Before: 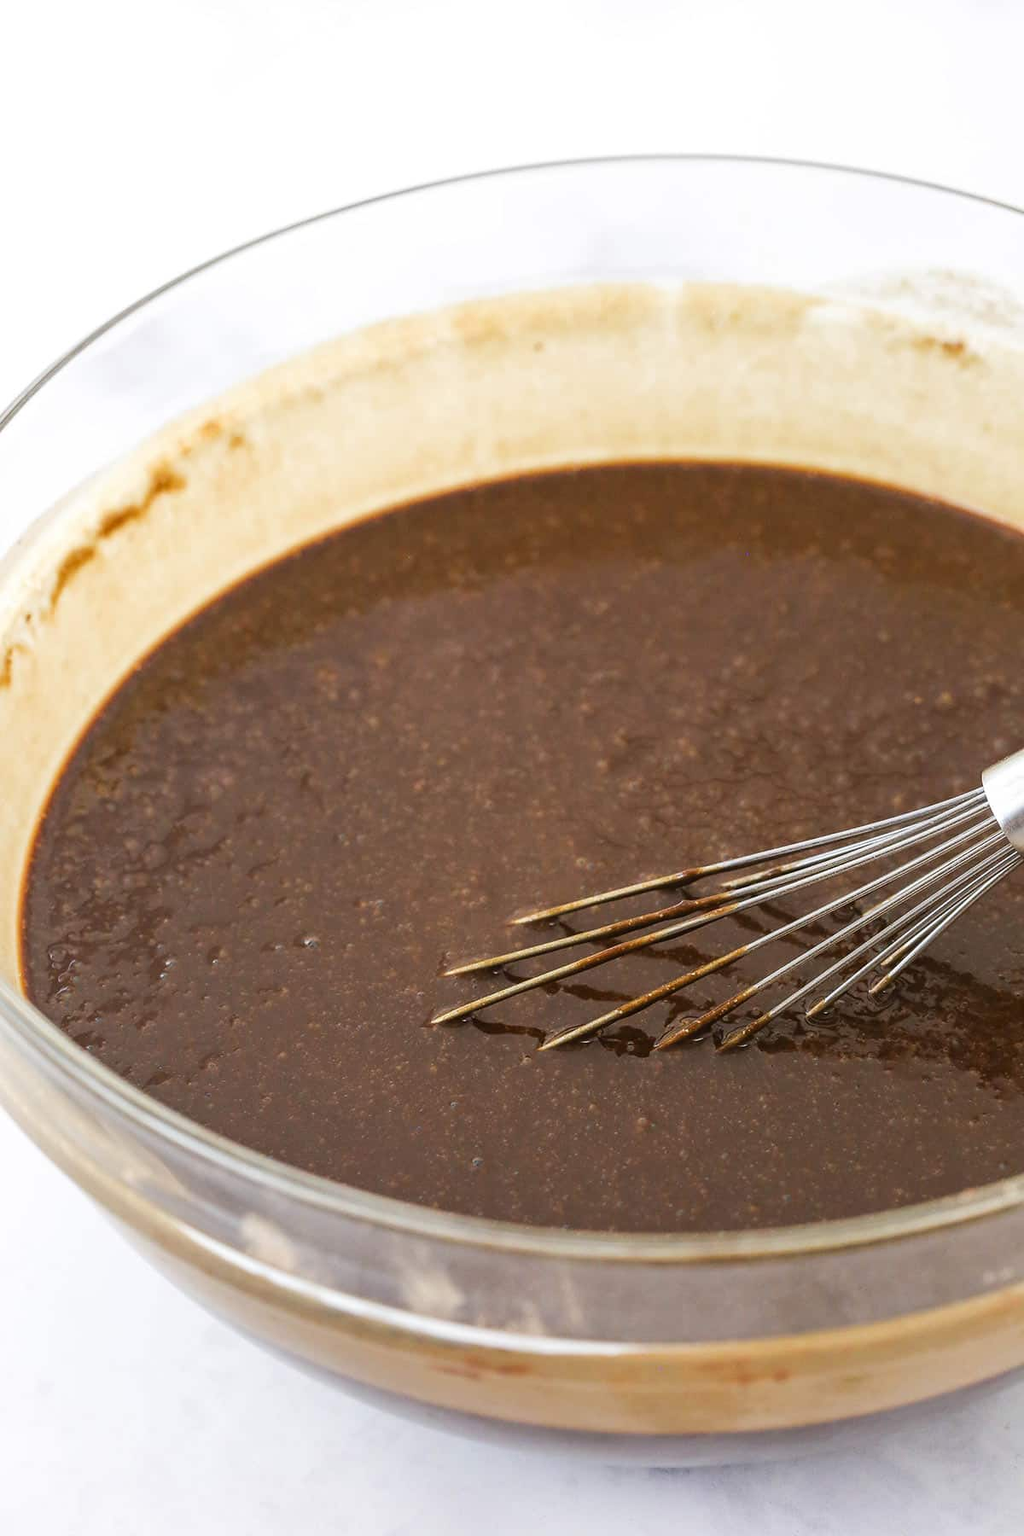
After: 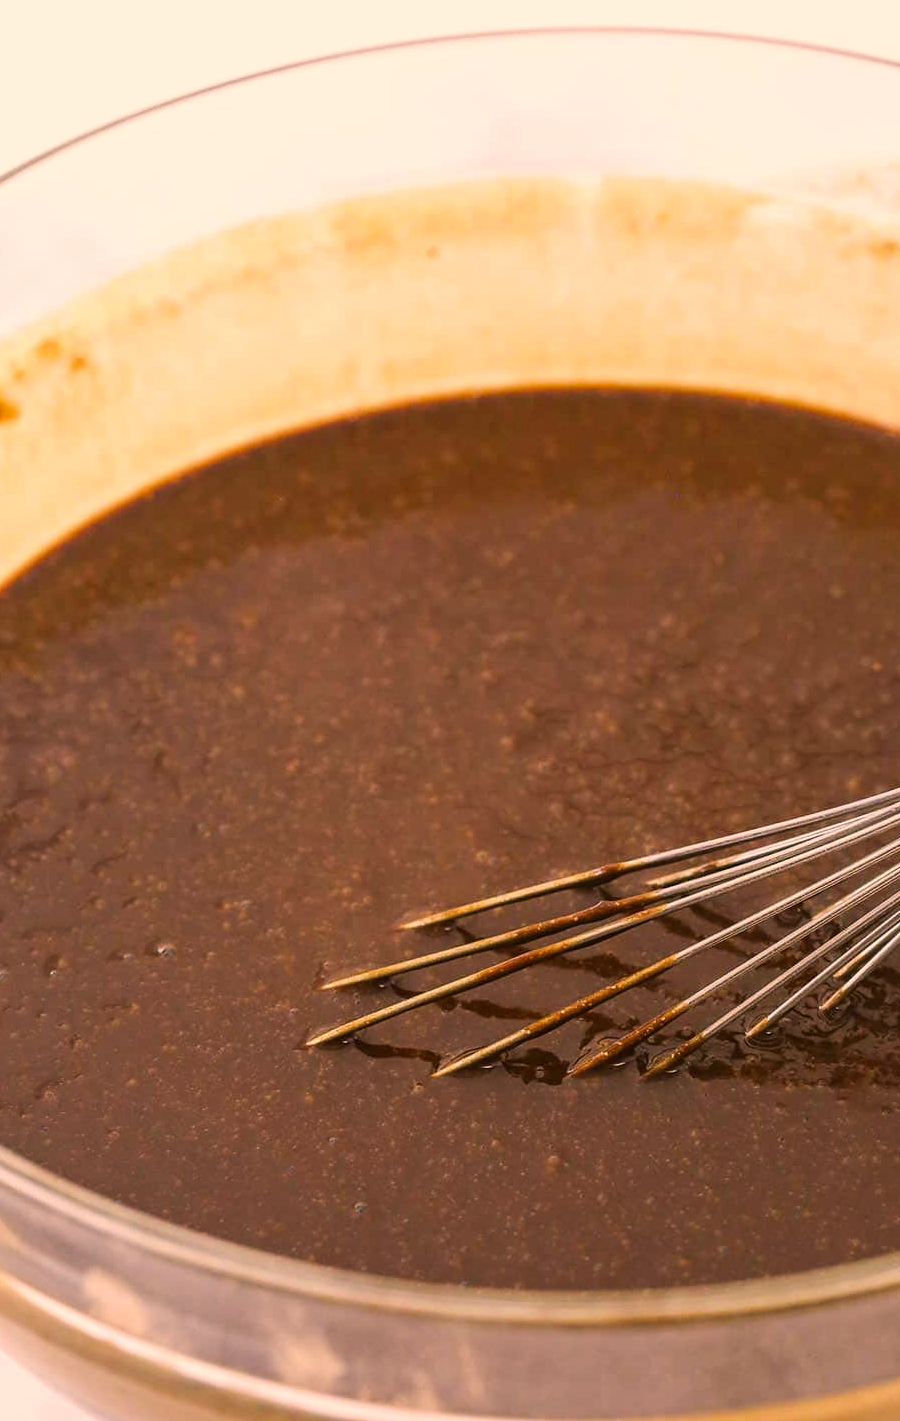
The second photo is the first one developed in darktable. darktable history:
contrast brightness saturation: saturation 0.096
color correction: highlights a* 17.86, highlights b* 18.37
crop: left 16.598%, top 8.57%, right 8.4%, bottom 12.452%
